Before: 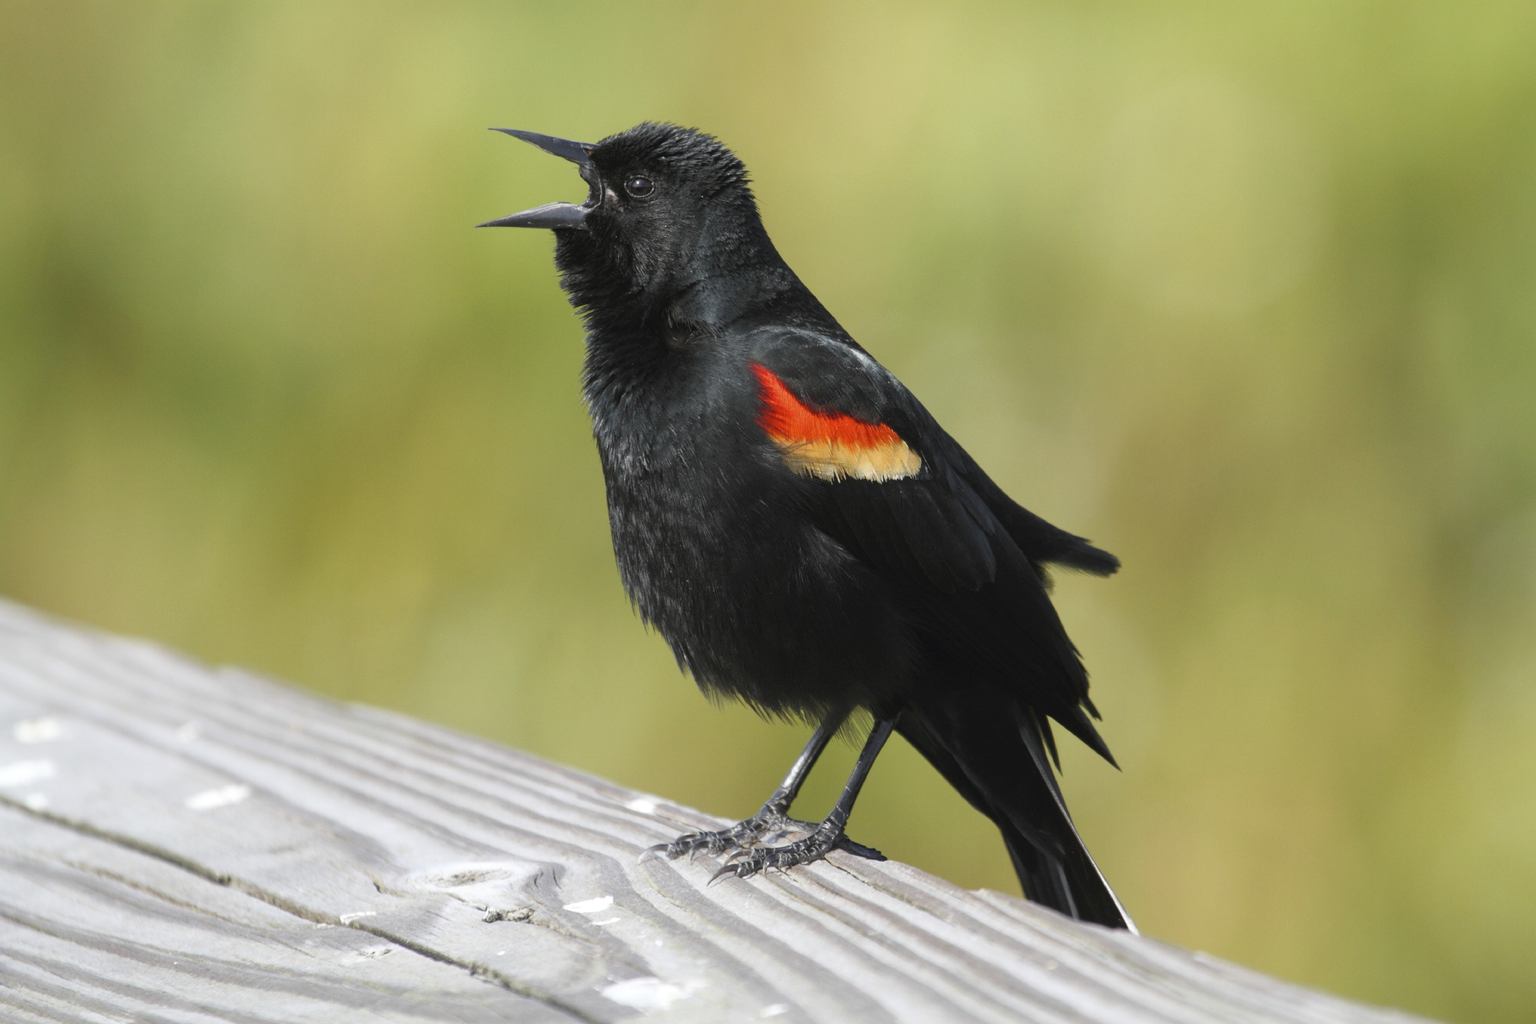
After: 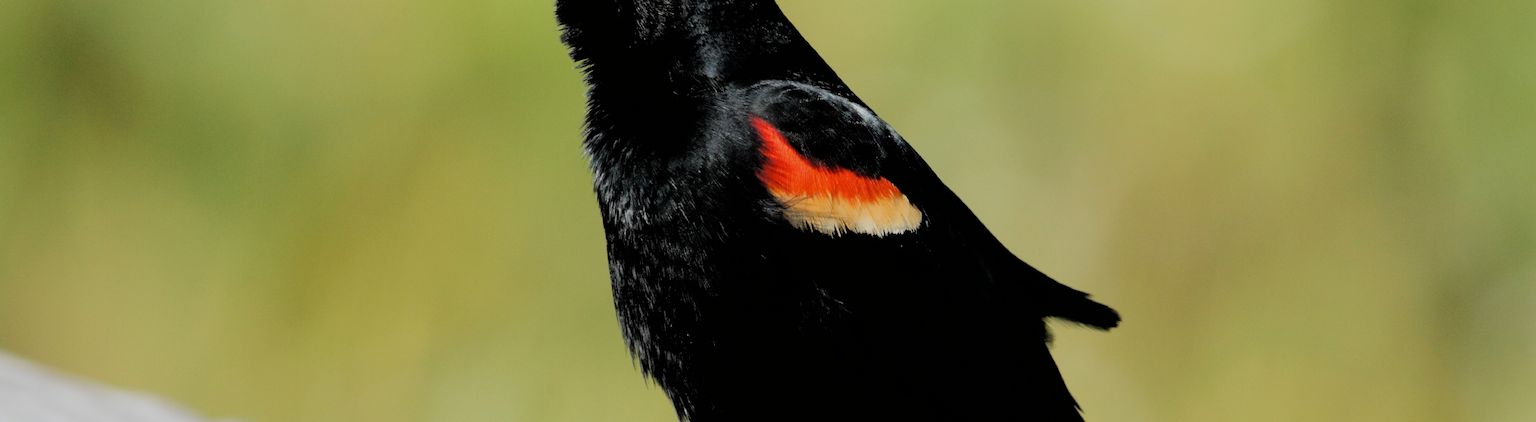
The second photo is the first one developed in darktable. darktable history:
filmic rgb: black relative exposure -3.09 EV, white relative exposure 7.03 EV, threshold 5.94 EV, hardness 1.48, contrast 1.357, iterations of high-quality reconstruction 0, enable highlight reconstruction true
crop and rotate: top 24.079%, bottom 34.603%
